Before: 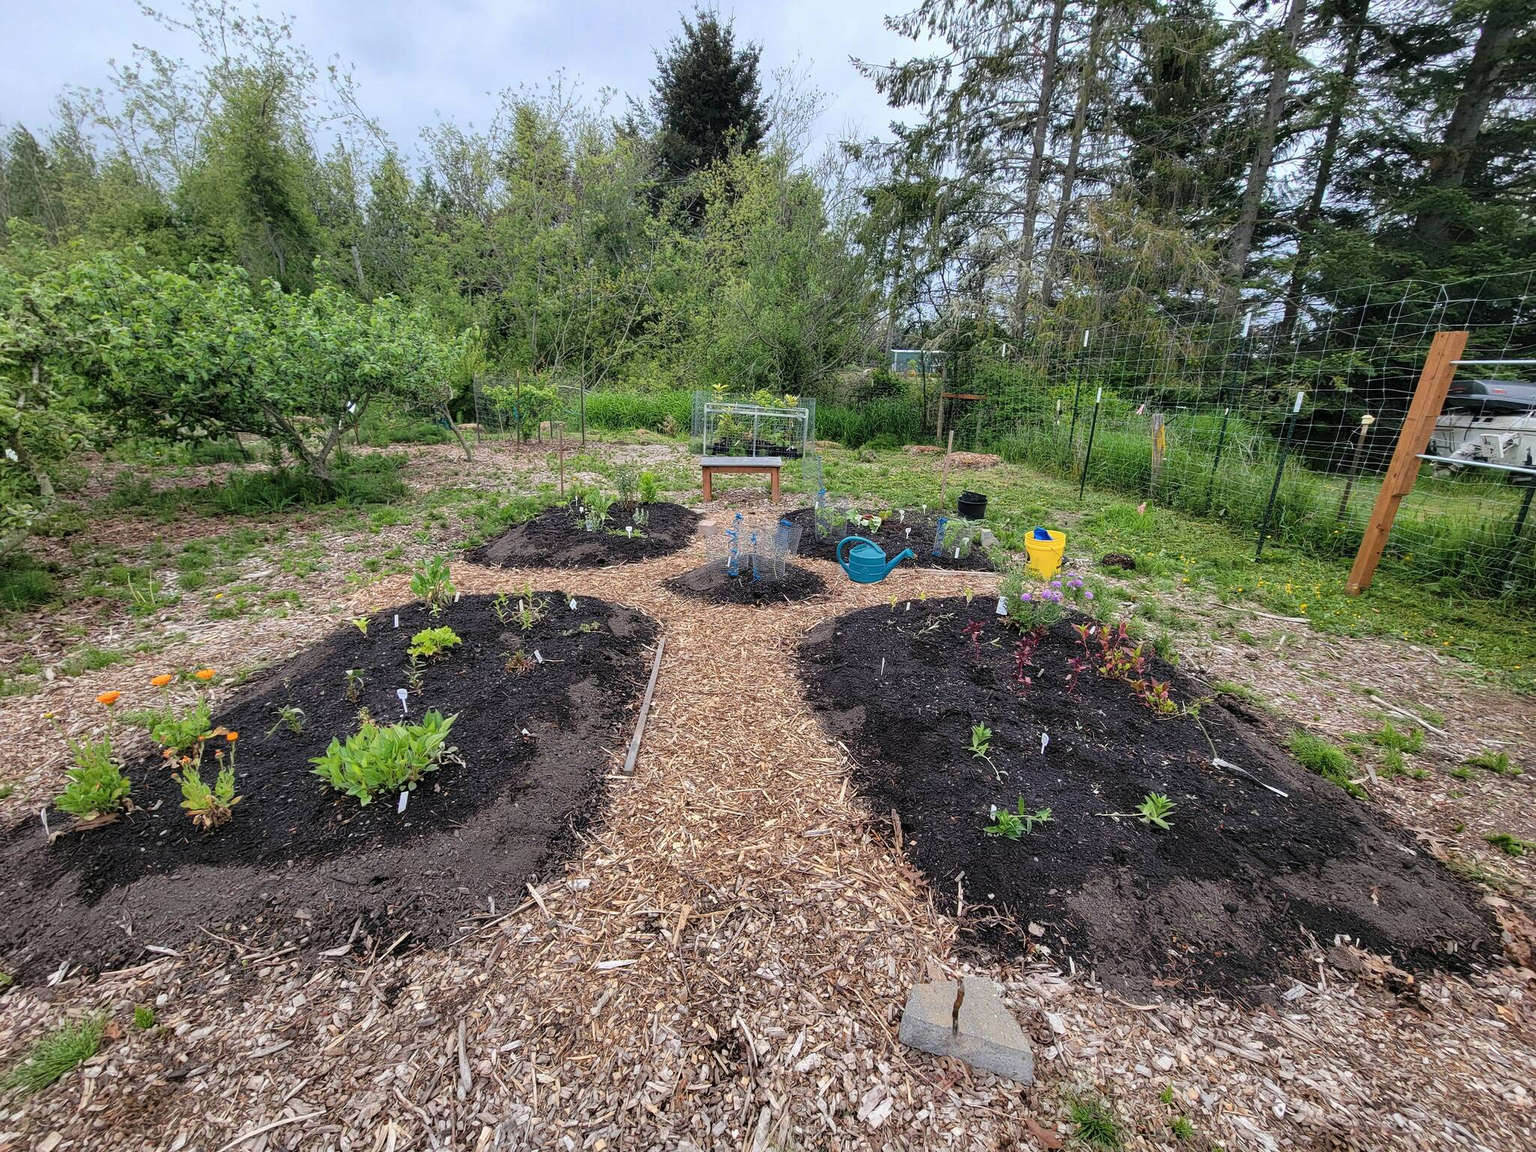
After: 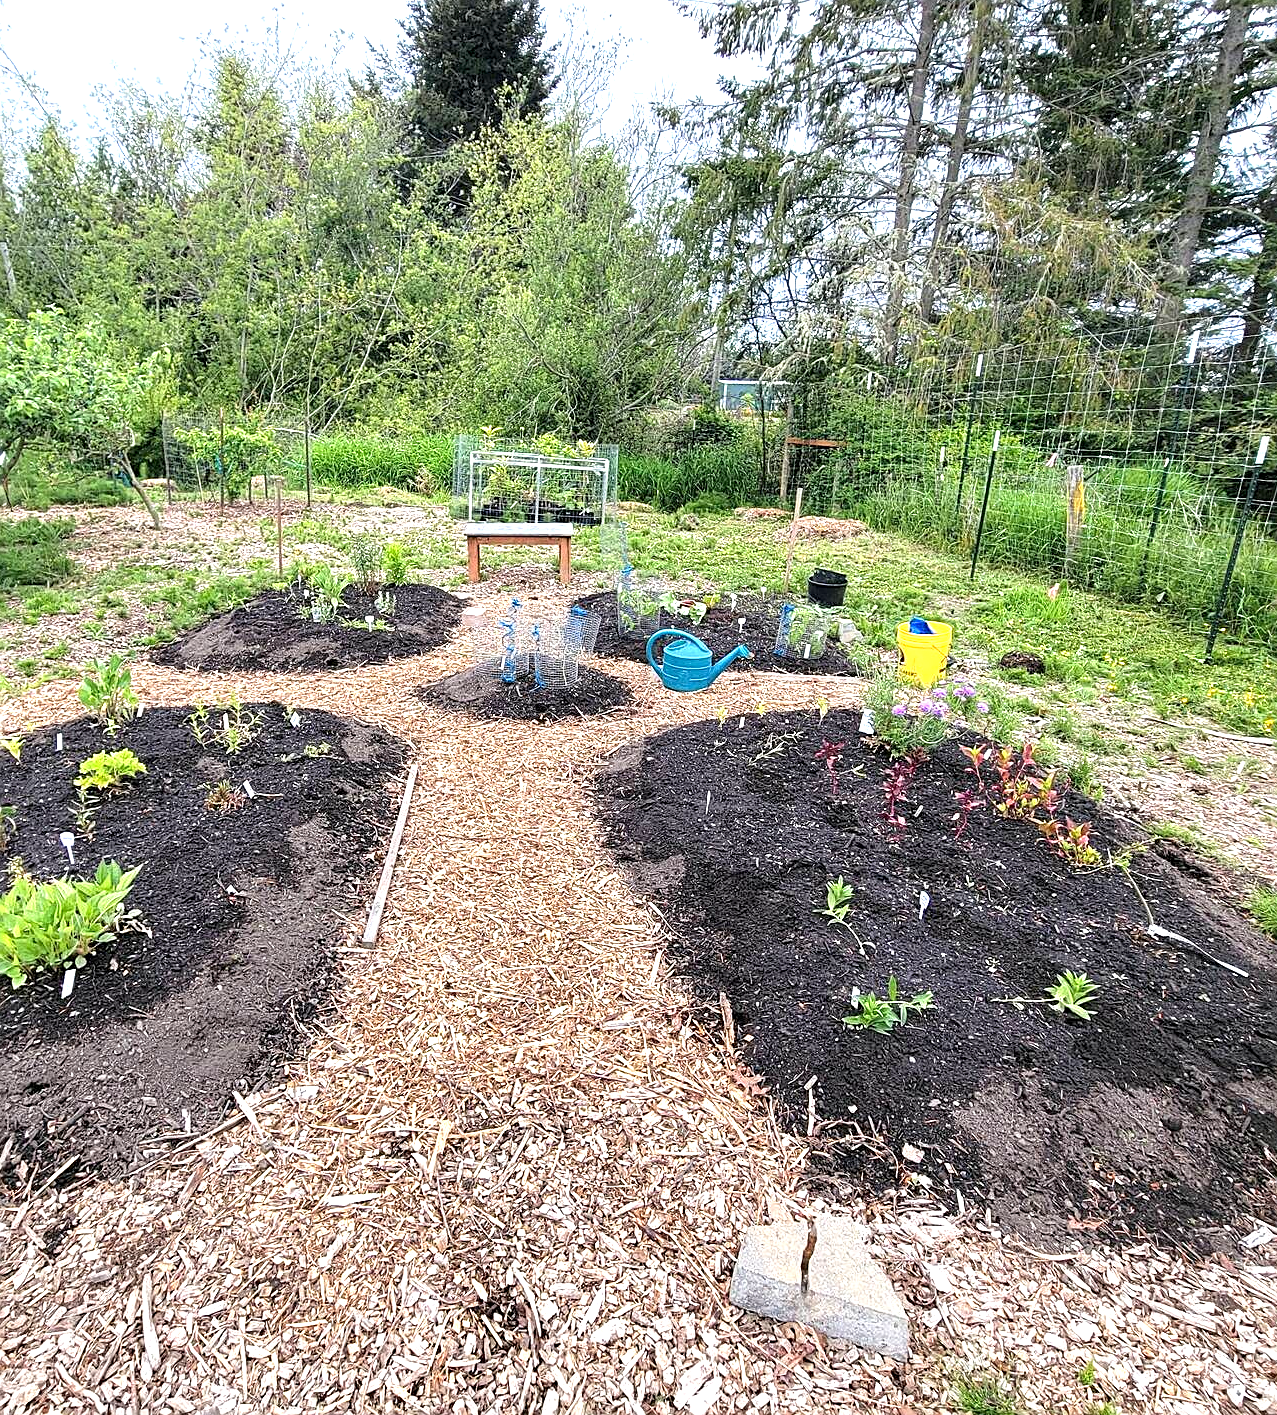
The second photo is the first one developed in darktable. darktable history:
sharpen: on, module defaults
exposure: black level correction 0.001, exposure 1.116 EV, compensate highlight preservation false
crop and rotate: left 22.918%, top 5.629%, right 14.711%, bottom 2.247%
